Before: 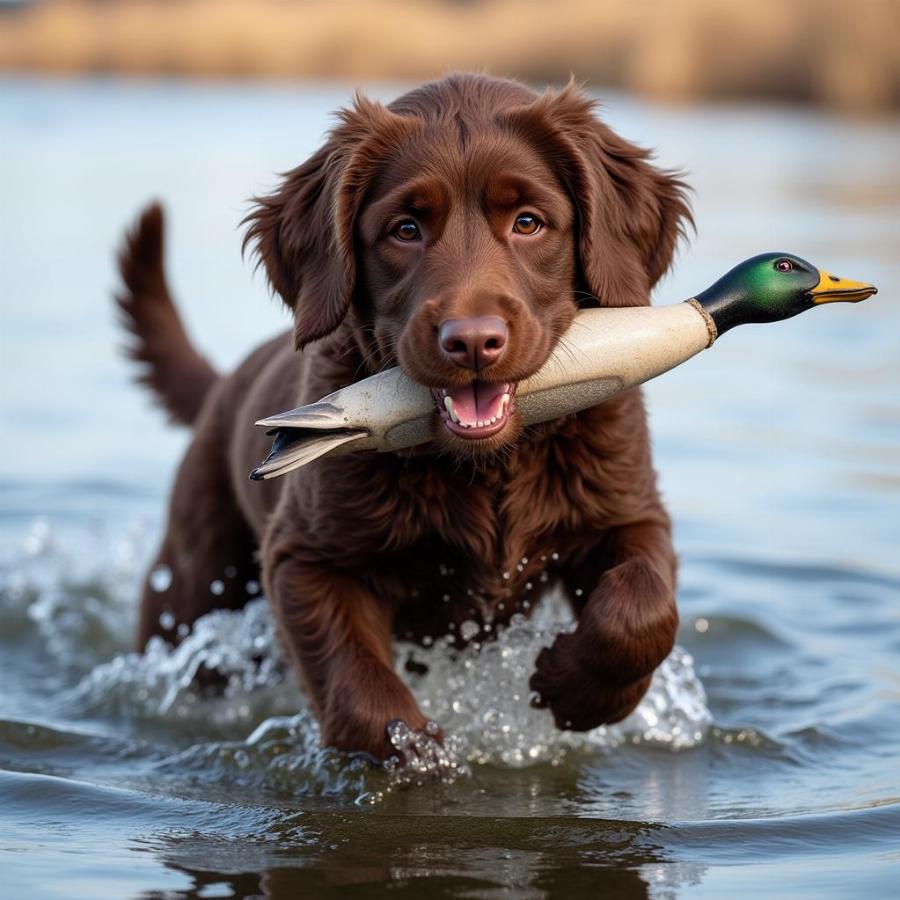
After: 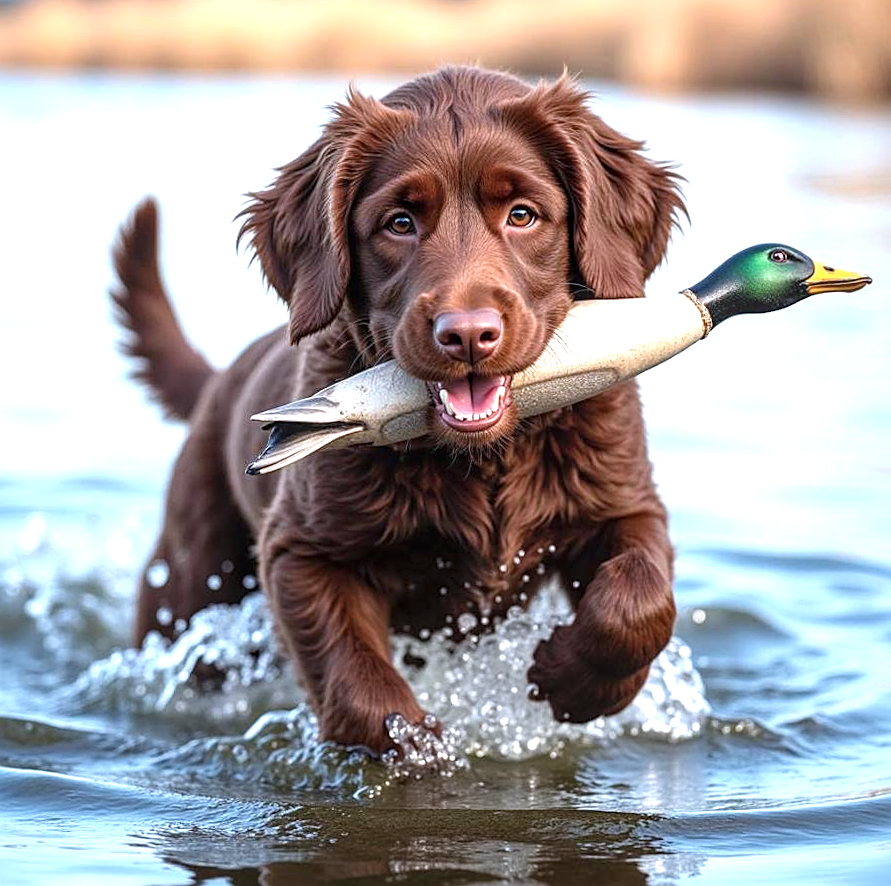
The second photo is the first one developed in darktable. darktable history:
local contrast: on, module defaults
sharpen: on, module defaults
exposure: exposure 0.943 EV, compensate highlight preservation false
rotate and perspective: rotation -0.45°, automatic cropping original format, crop left 0.008, crop right 0.992, crop top 0.012, crop bottom 0.988
color correction: highlights a* -0.772, highlights b* -8.92
